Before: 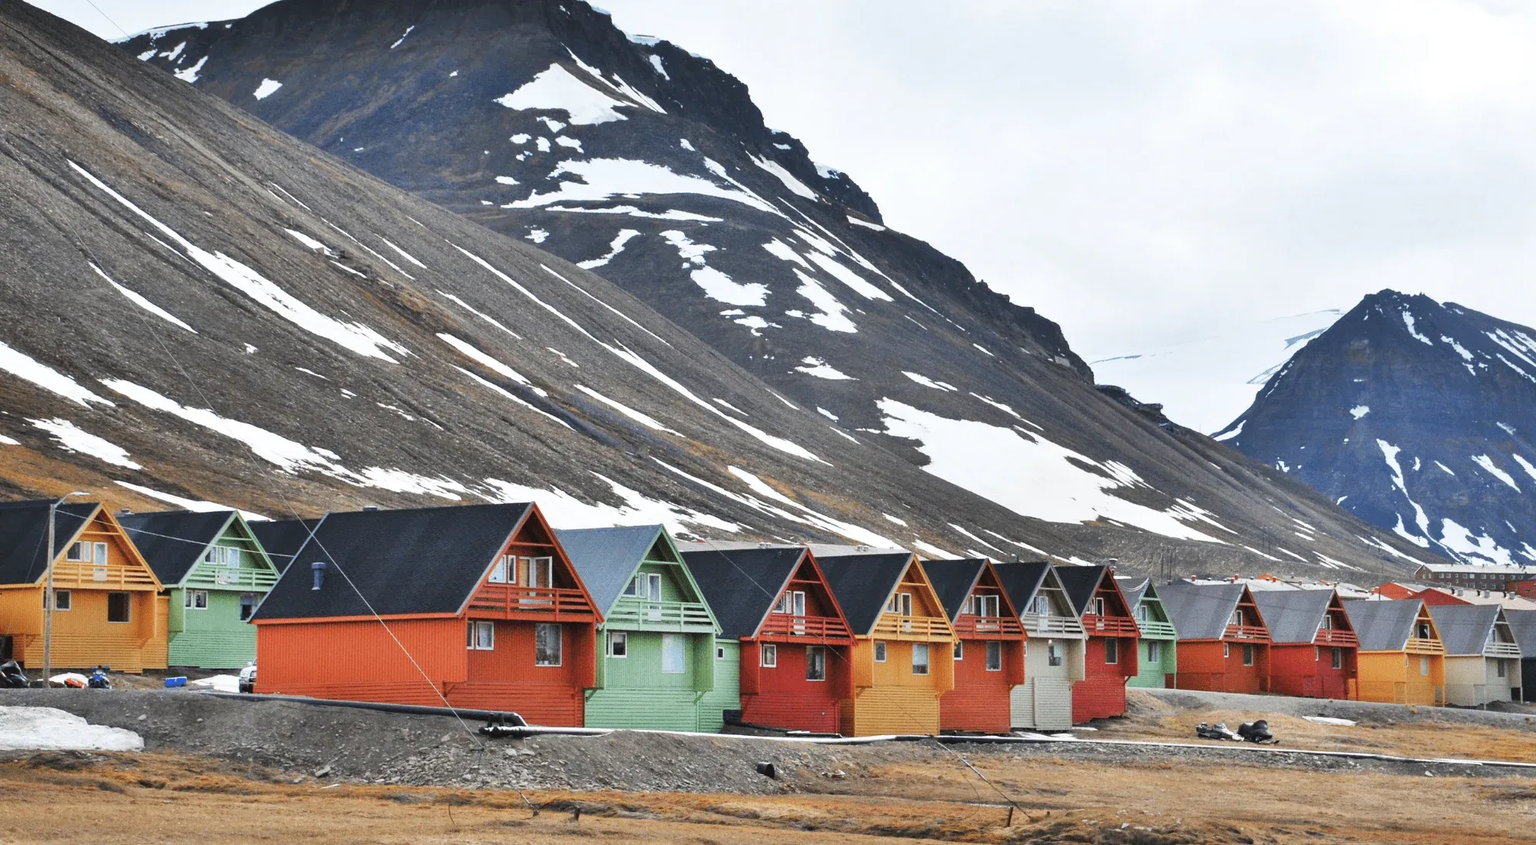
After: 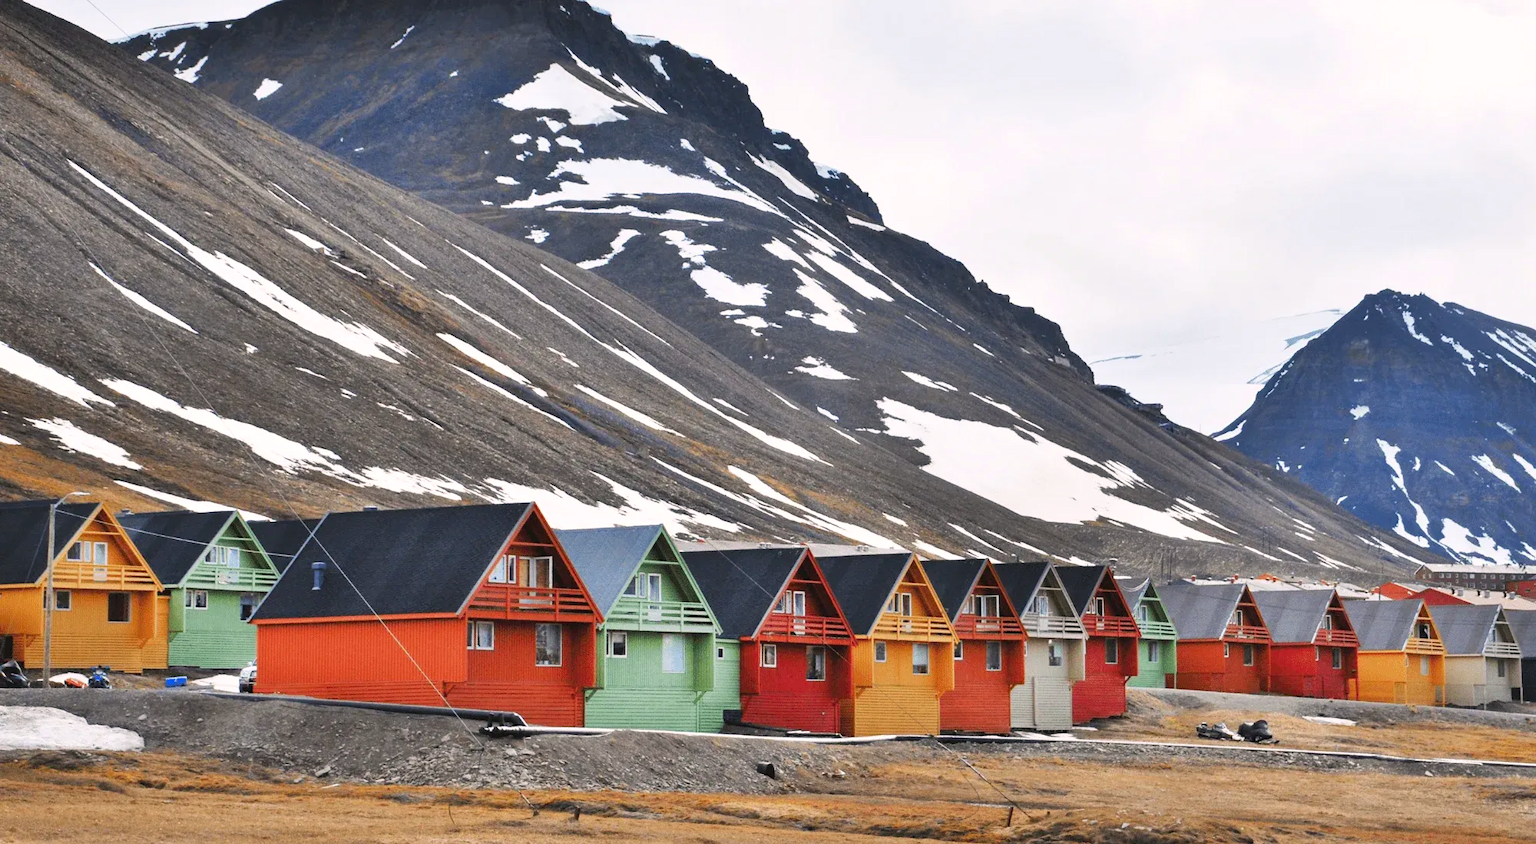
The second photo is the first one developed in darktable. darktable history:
tone equalizer: on, module defaults
color correction: highlights a* 3.22, highlights b* 1.93, saturation 1.19
